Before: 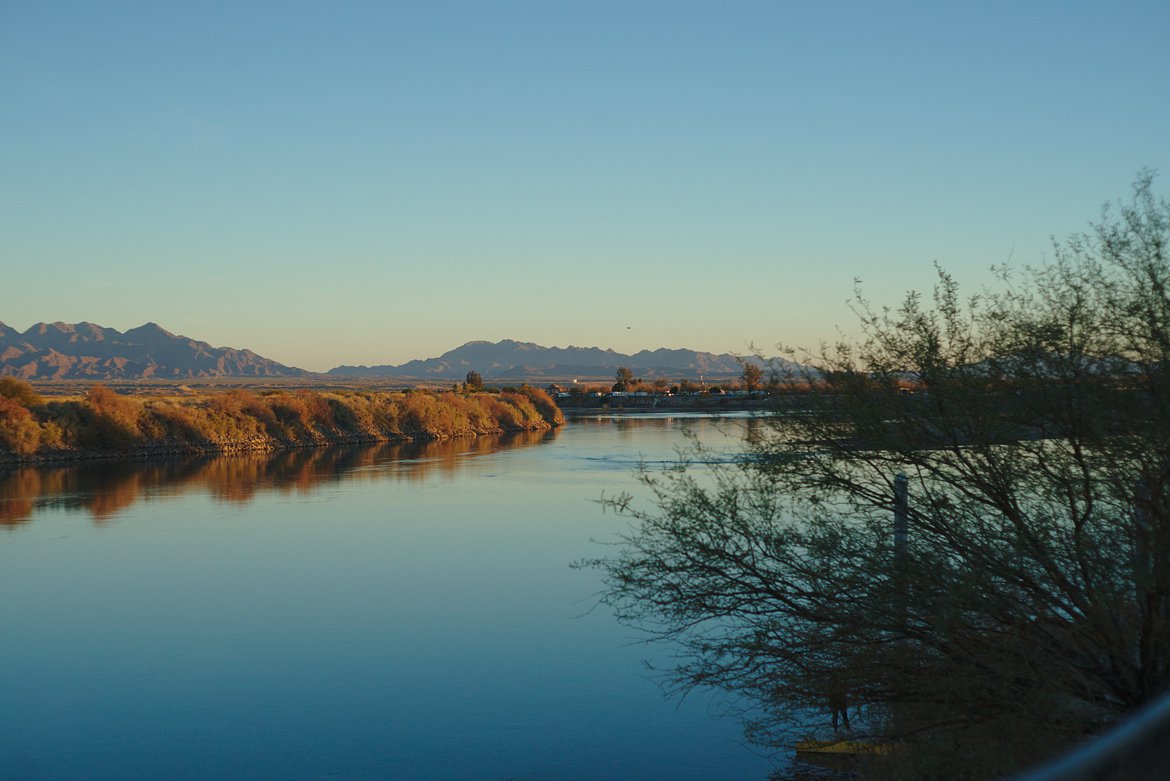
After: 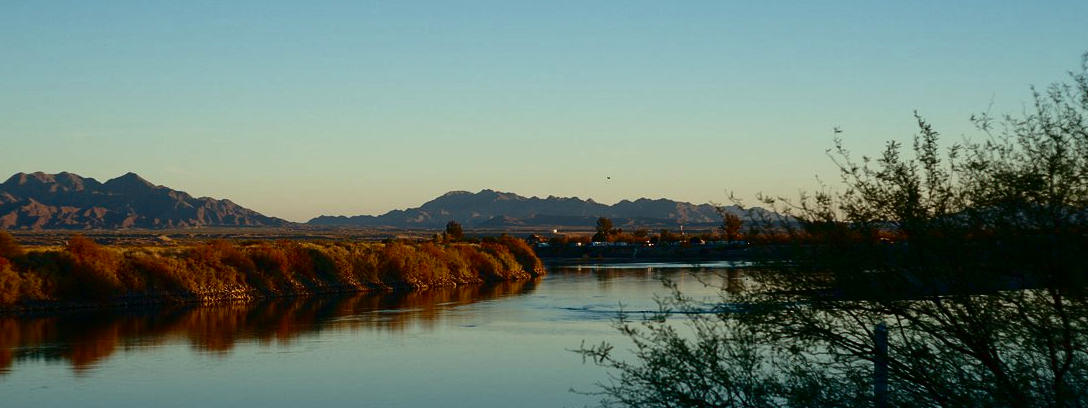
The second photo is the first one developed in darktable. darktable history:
contrast brightness saturation: contrast 0.24, brightness -0.24, saturation 0.14
crop: left 1.744%, top 19.225%, right 5.069%, bottom 28.357%
